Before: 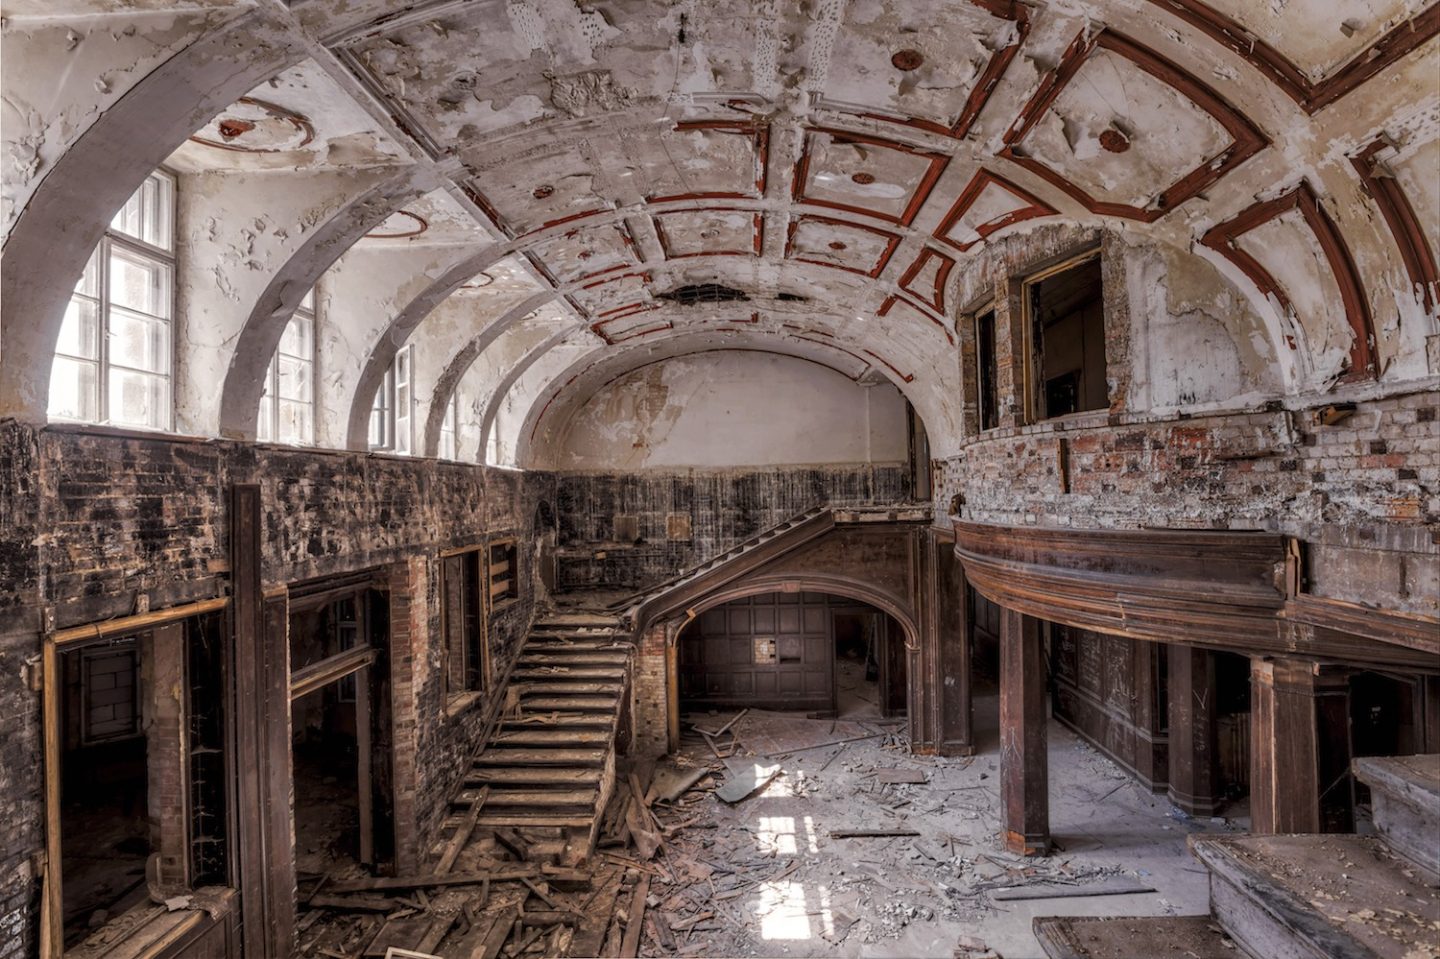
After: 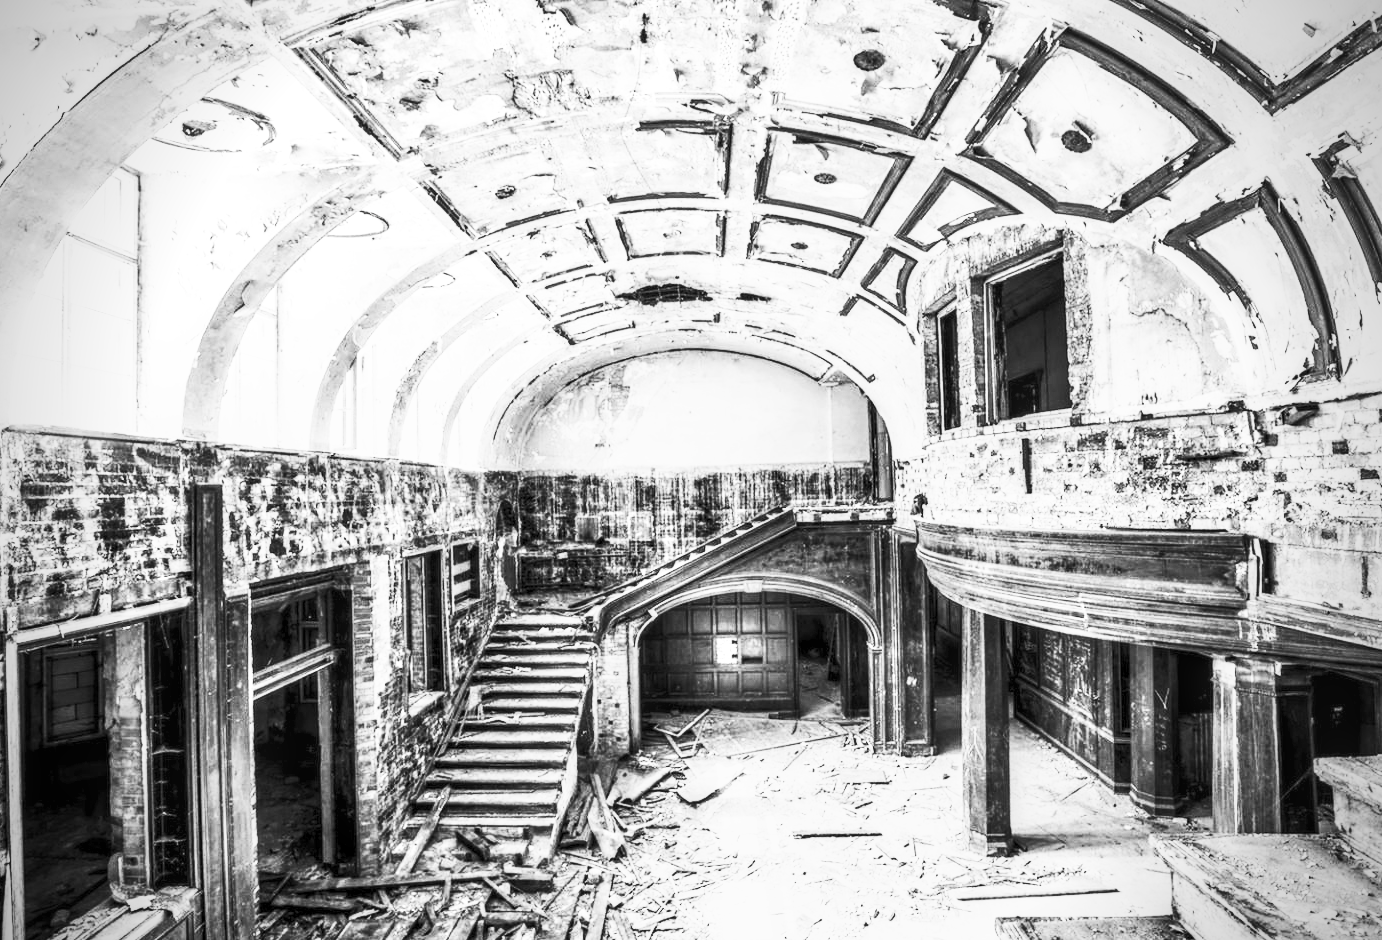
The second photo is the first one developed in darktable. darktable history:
contrast brightness saturation: contrast 0.518, brightness 0.466, saturation -1
vignetting: brightness -0.582, saturation -0.121
velvia: strength 16.77%
exposure: black level correction 0.001, exposure 0.498 EV, compensate exposure bias true, compensate highlight preservation false
local contrast: on, module defaults
crop and rotate: left 2.682%, right 1.331%, bottom 1.964%
base curve: curves: ch0 [(0, 0) (0.026, 0.03) (0.109, 0.232) (0.351, 0.748) (0.669, 0.968) (1, 1)], preserve colors none
